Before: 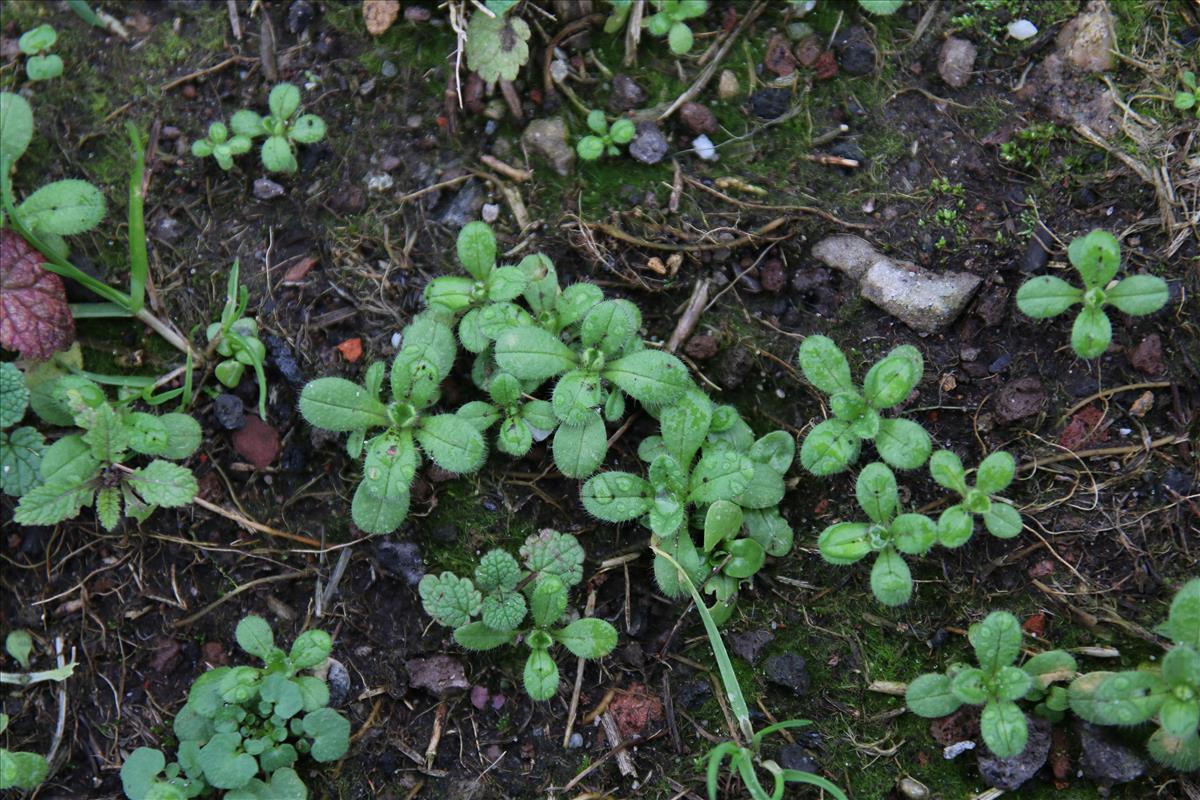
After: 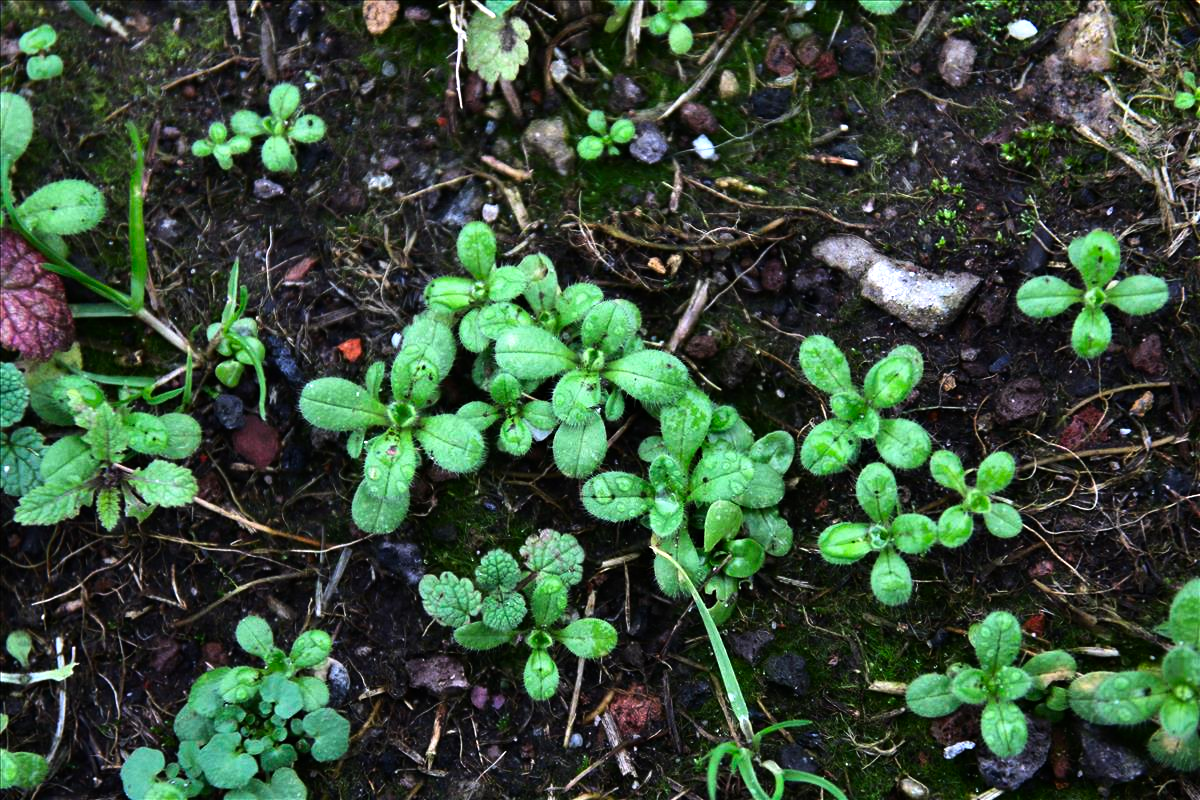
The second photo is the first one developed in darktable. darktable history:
contrast brightness saturation: brightness -0.02, saturation 0.35
tone equalizer: -8 EV -1.08 EV, -7 EV -1.01 EV, -6 EV -0.867 EV, -5 EV -0.578 EV, -3 EV 0.578 EV, -2 EV 0.867 EV, -1 EV 1.01 EV, +0 EV 1.08 EV, edges refinement/feathering 500, mask exposure compensation -1.57 EV, preserve details no
